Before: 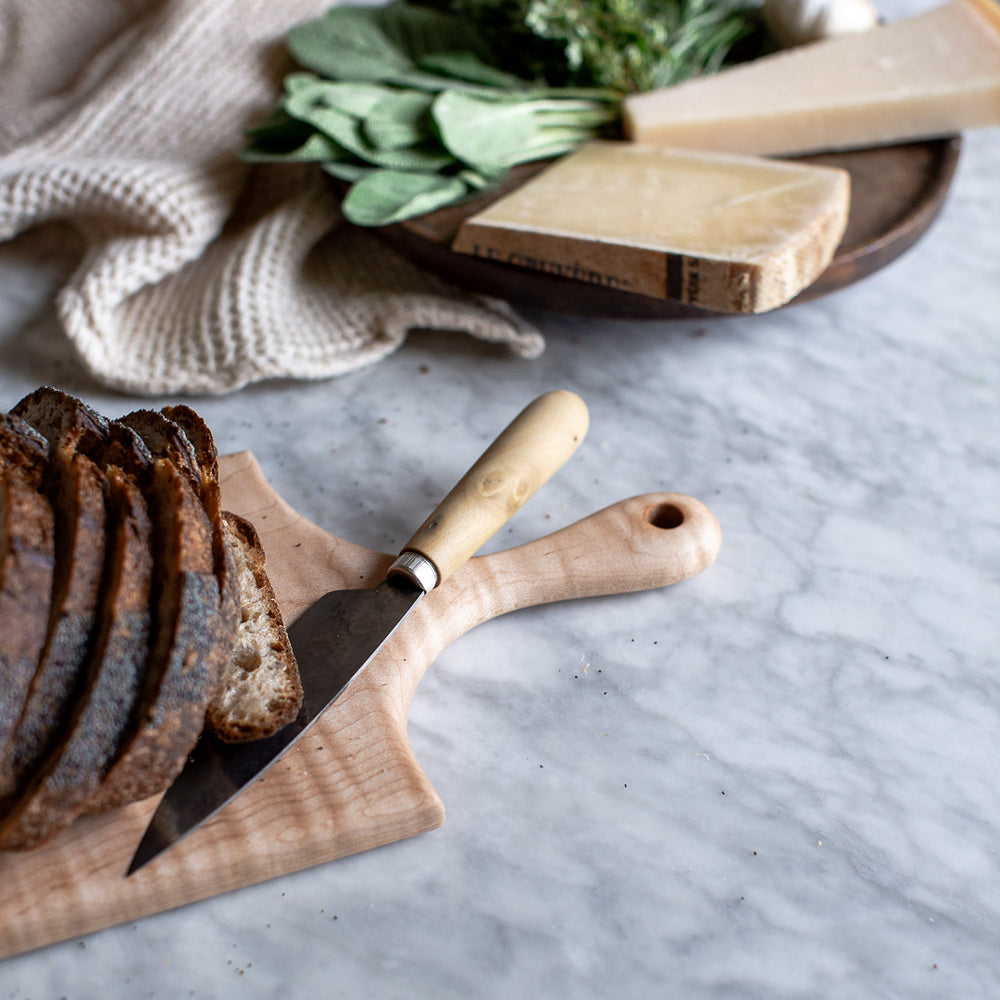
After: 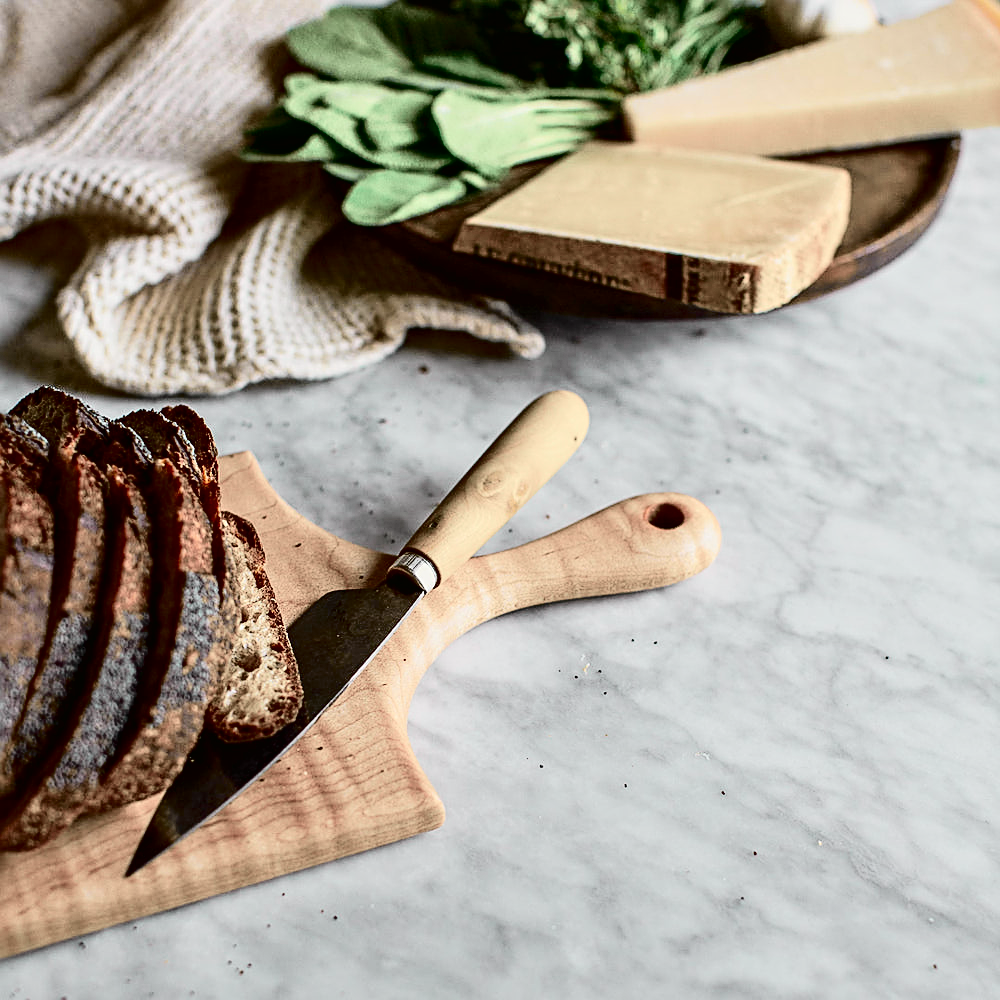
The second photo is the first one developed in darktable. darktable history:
contrast equalizer: y [[0.51, 0.537, 0.559, 0.574, 0.599, 0.618], [0.5 ×6], [0.5 ×6], [0 ×6], [0 ×6]]
sharpen: on, module defaults
tone curve: curves: ch0 [(0, 0.006) (0.184, 0.117) (0.405, 0.46) (0.456, 0.528) (0.634, 0.728) (0.877, 0.89) (0.984, 0.935)]; ch1 [(0, 0) (0.443, 0.43) (0.492, 0.489) (0.566, 0.579) (0.595, 0.625) (0.608, 0.667) (0.65, 0.729) (1, 1)]; ch2 [(0, 0) (0.33, 0.301) (0.421, 0.443) (0.447, 0.489) (0.495, 0.505) (0.537, 0.583) (0.586, 0.591) (0.663, 0.686) (1, 1)], color space Lab, independent channels, preserve colors none
